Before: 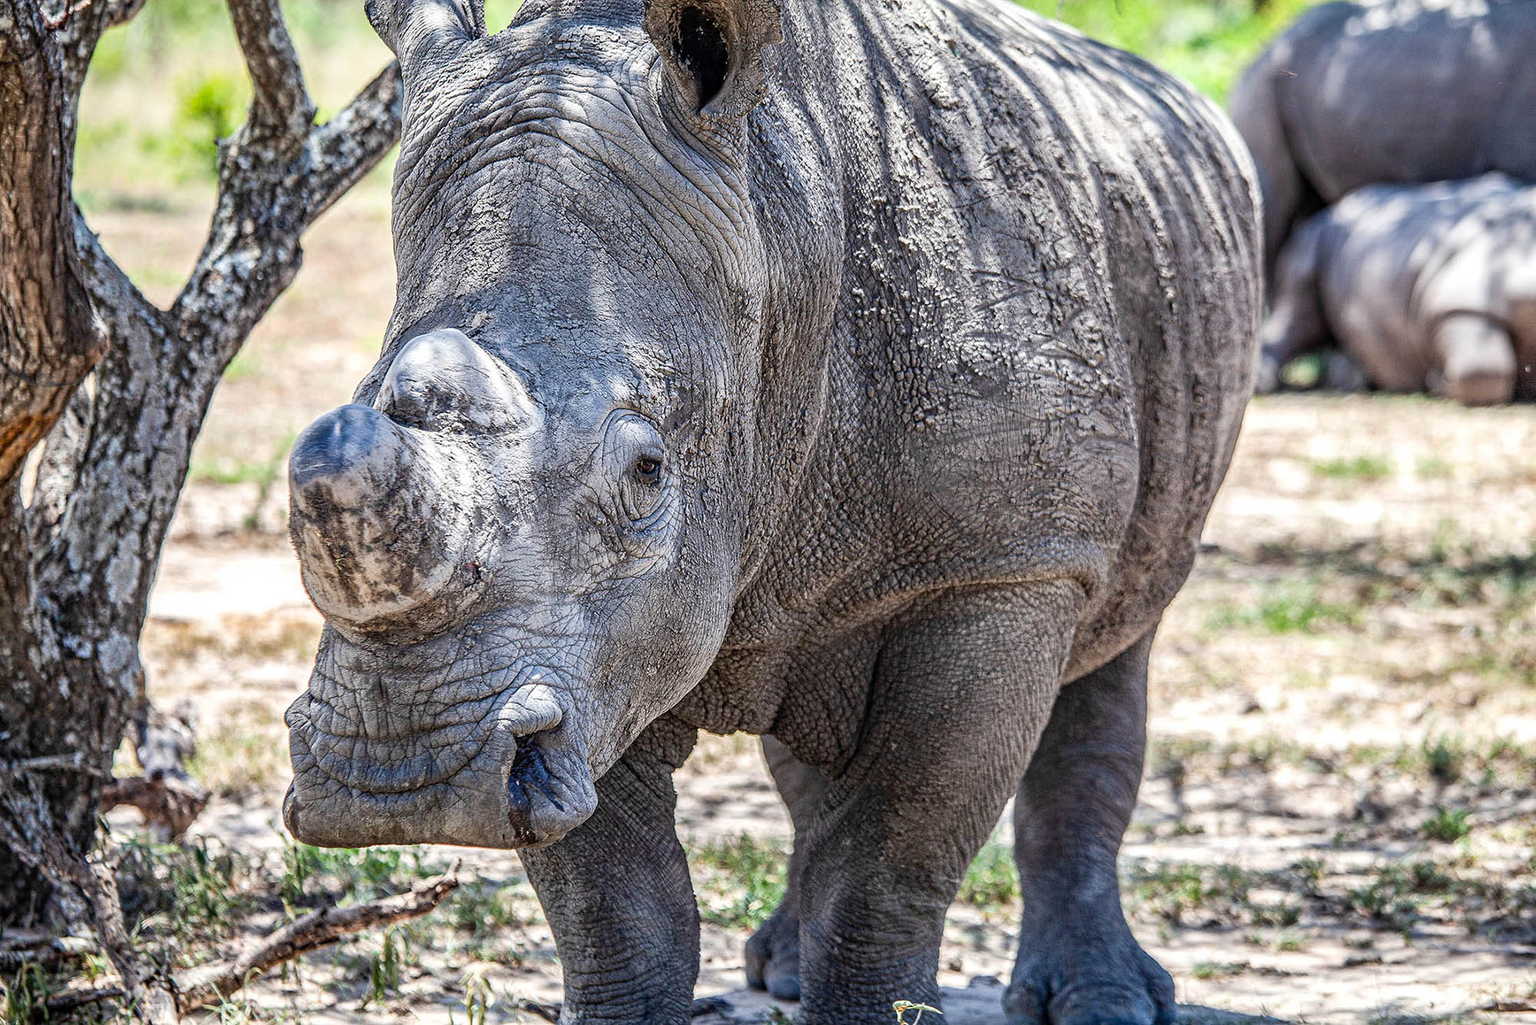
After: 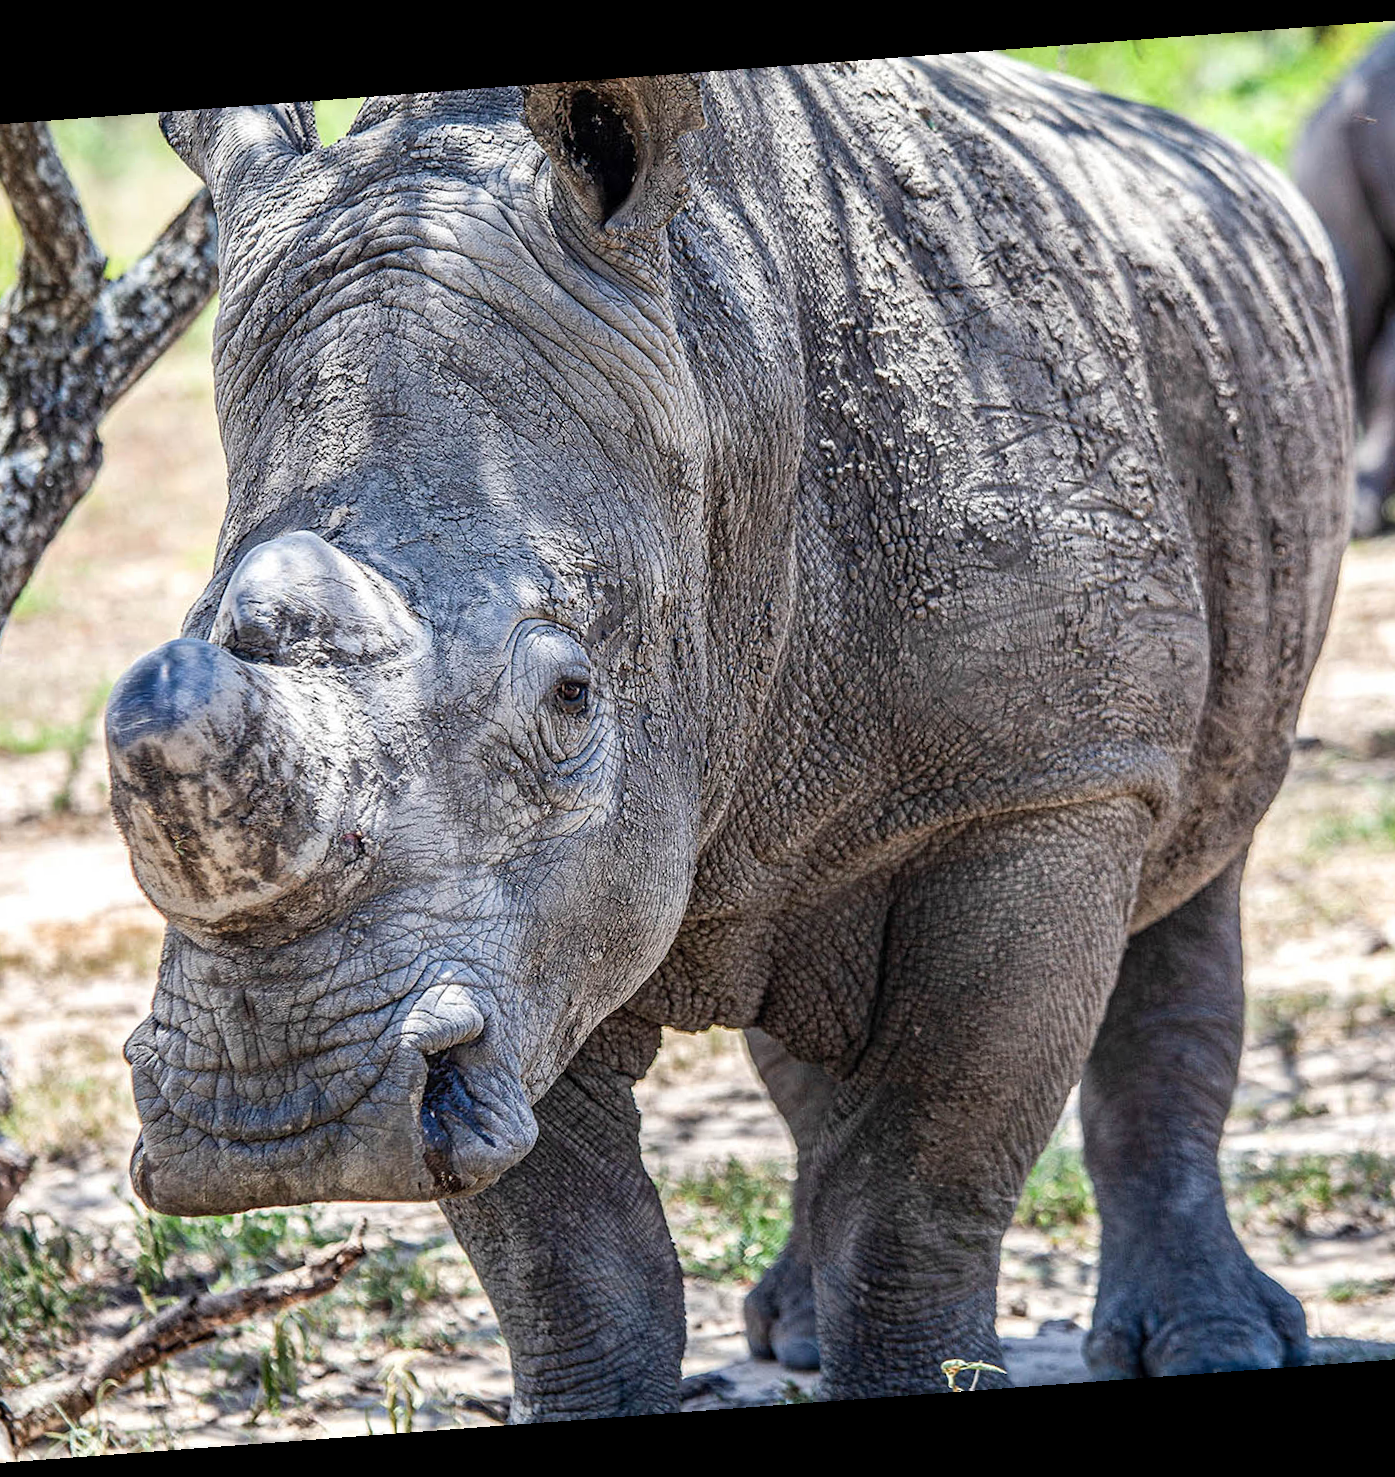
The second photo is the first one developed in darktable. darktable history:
crop and rotate: left 15.055%, right 18.278%
rotate and perspective: rotation -4.25°, automatic cropping off
white balance: emerald 1
